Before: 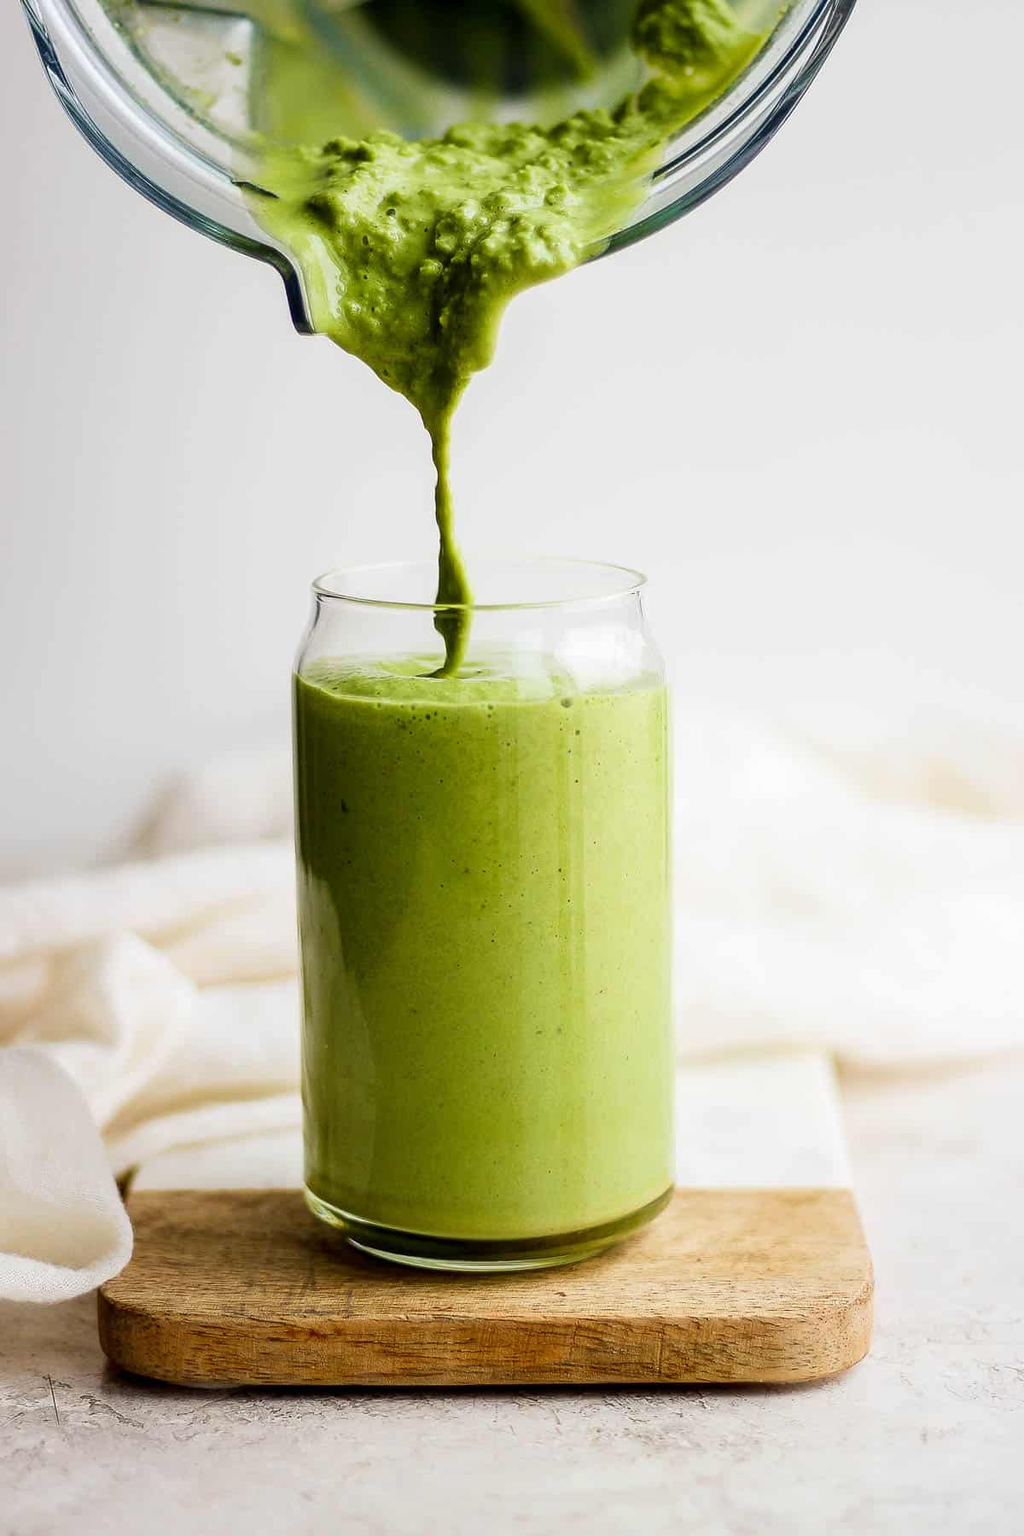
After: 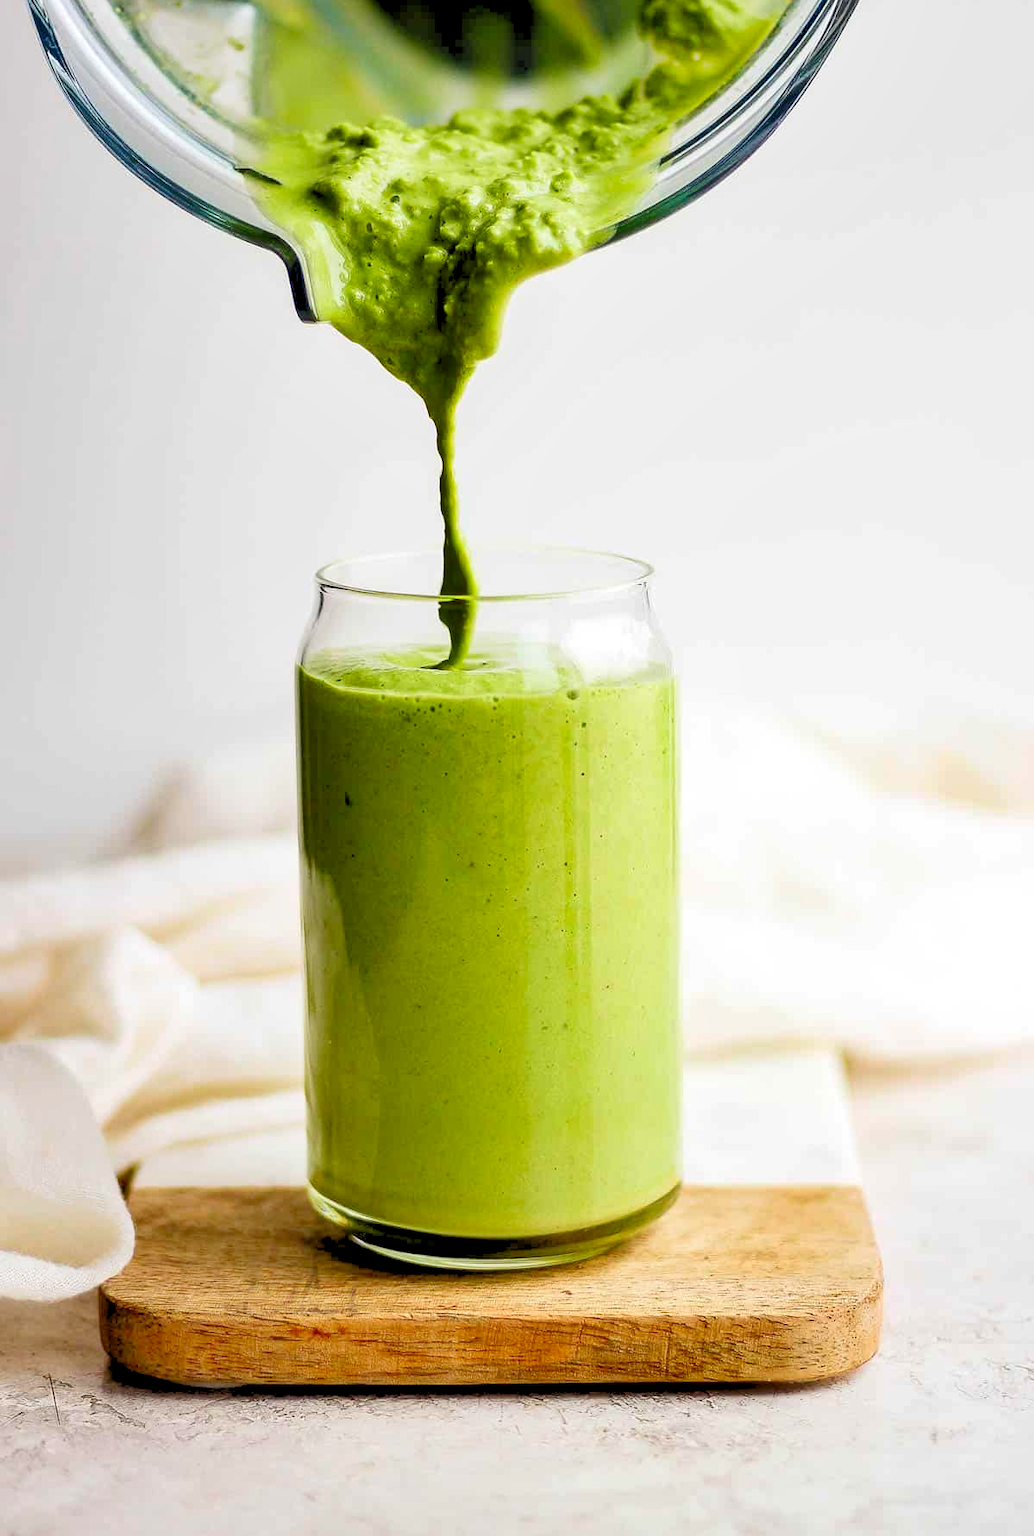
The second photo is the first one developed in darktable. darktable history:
shadows and highlights: low approximation 0.01, soften with gaussian
levels: levels [0.072, 0.414, 0.976]
crop: top 1.049%, right 0.001%
